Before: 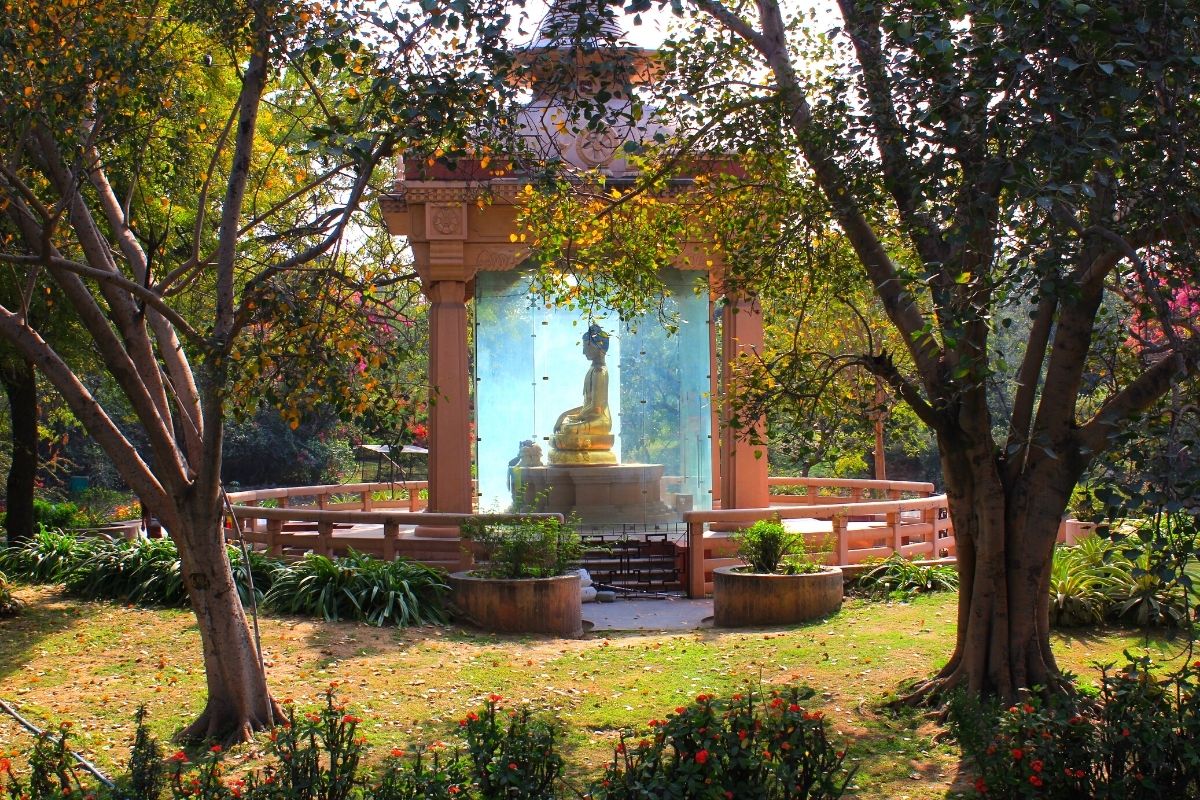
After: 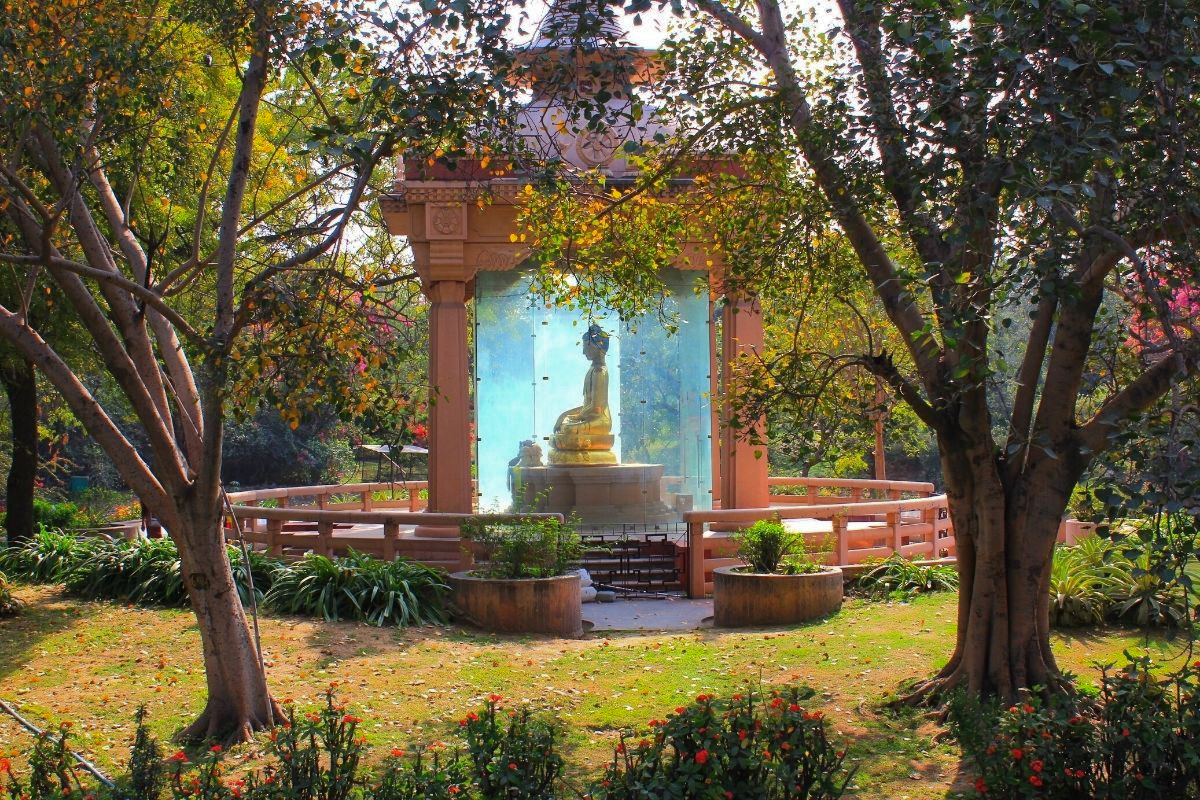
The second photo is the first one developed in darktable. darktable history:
shadows and highlights: shadows 40.08, highlights -59.82
